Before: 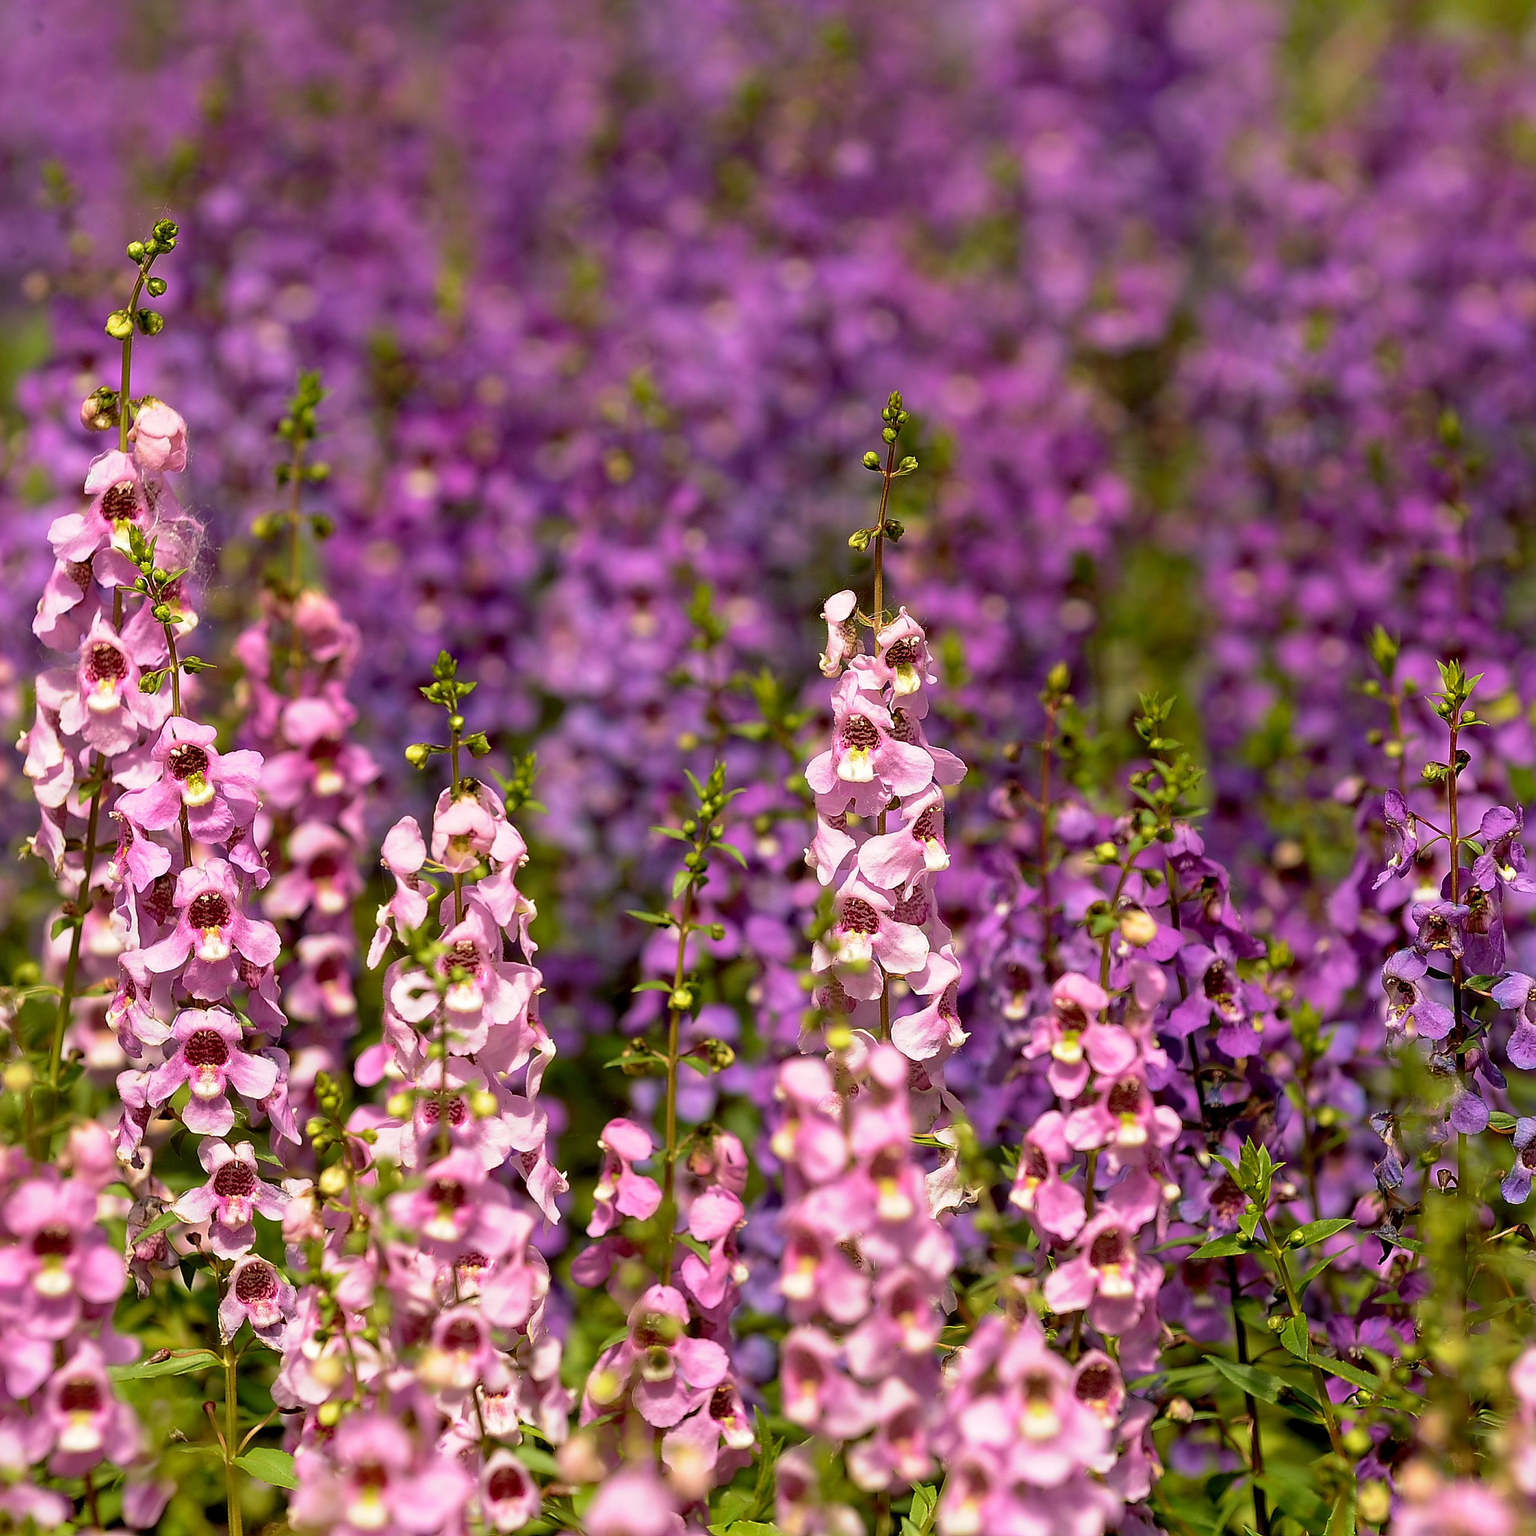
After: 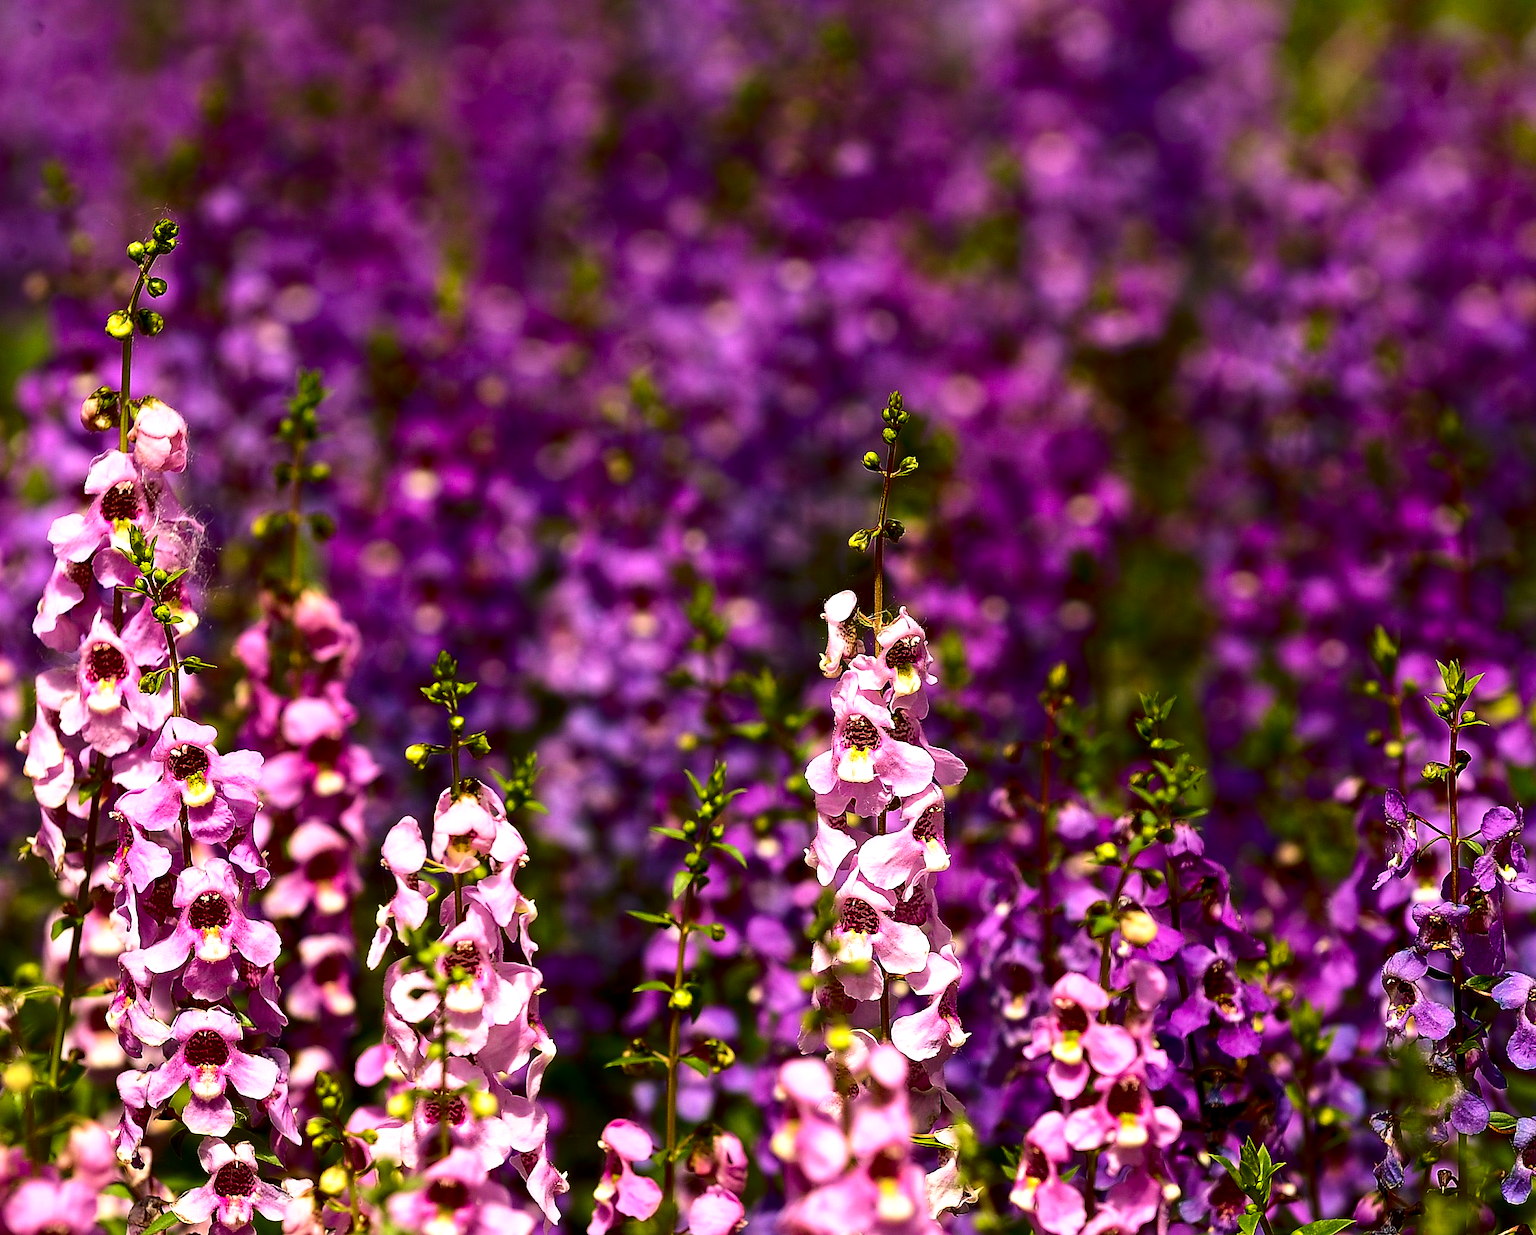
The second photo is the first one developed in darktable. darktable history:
contrast brightness saturation: contrast 0.221, brightness -0.19, saturation 0.24
crop: bottom 19.553%
exposure: compensate highlight preservation false
tone equalizer: -8 EV -0.442 EV, -7 EV -0.373 EV, -6 EV -0.32 EV, -5 EV -0.24 EV, -3 EV 0.218 EV, -2 EV 0.304 EV, -1 EV 0.404 EV, +0 EV 0.435 EV, edges refinement/feathering 500, mask exposure compensation -1.57 EV, preserve details guided filter
